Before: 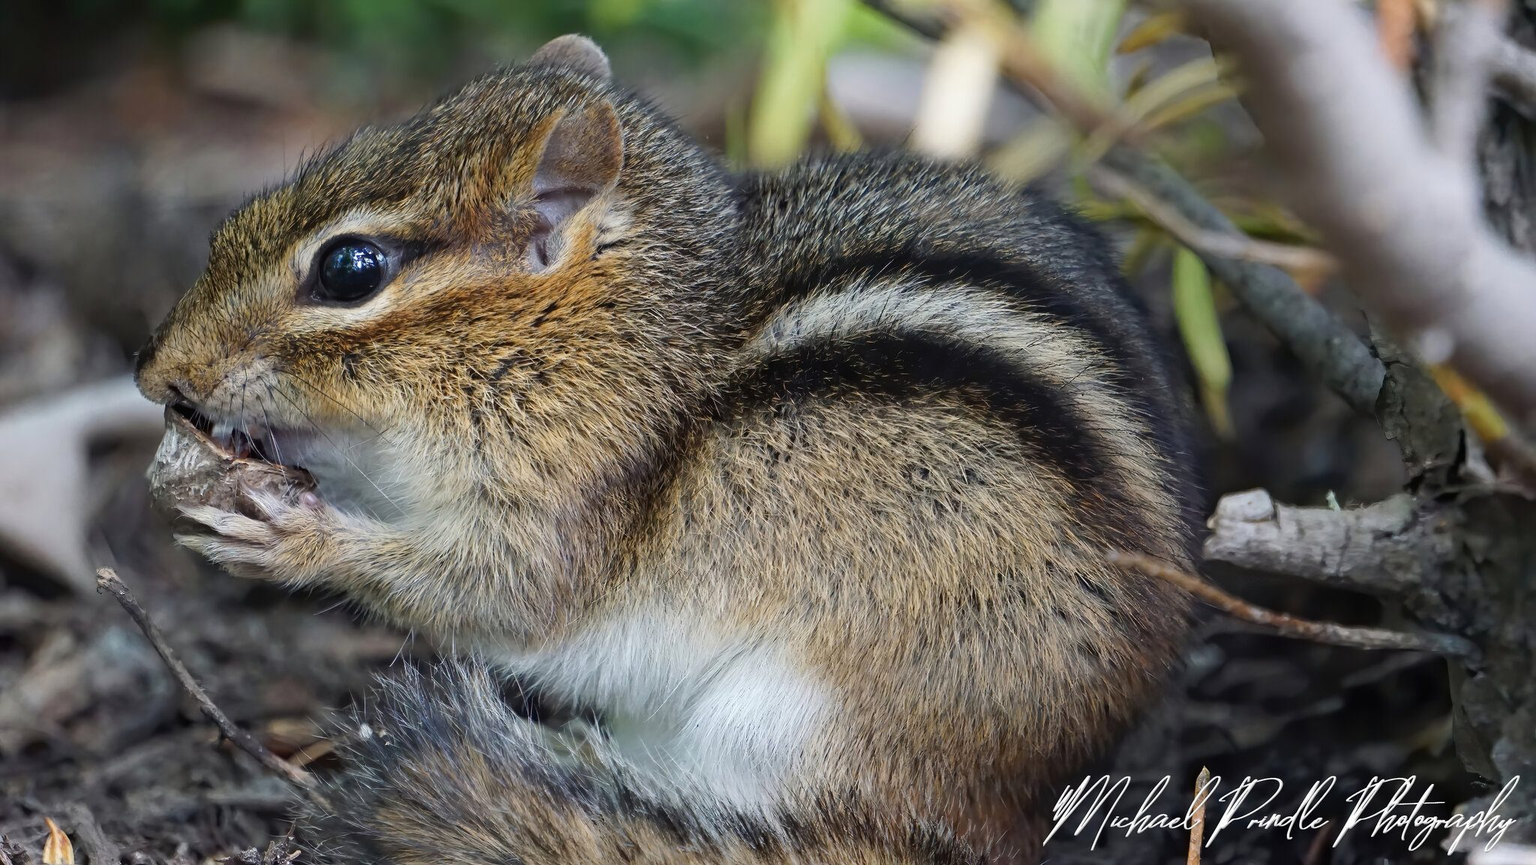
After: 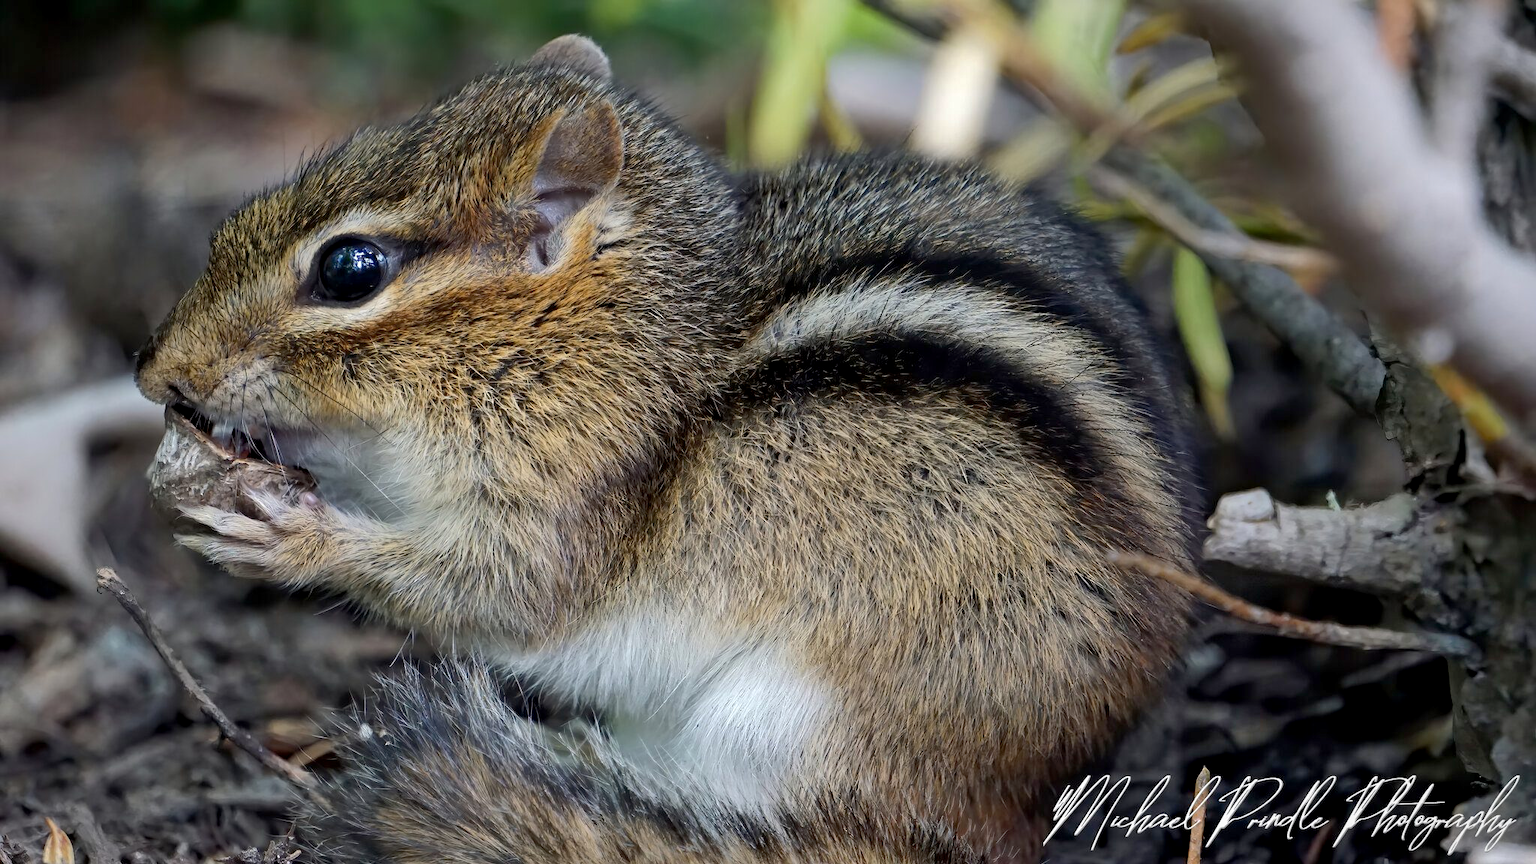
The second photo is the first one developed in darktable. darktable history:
tone equalizer: -8 EV -0.424 EV, -7 EV -0.359 EV, -6 EV -0.366 EV, -5 EV -0.224 EV, -3 EV 0.212 EV, -2 EV 0.326 EV, -1 EV 0.375 EV, +0 EV 0.391 EV, edges refinement/feathering 500, mask exposure compensation -1.57 EV, preserve details no
exposure: black level correction 0.006, exposure -0.224 EV, compensate exposure bias true, compensate highlight preservation false
vignetting: fall-off start 98.68%, fall-off radius 100.78%, width/height ratio 1.425
shadows and highlights: on, module defaults
